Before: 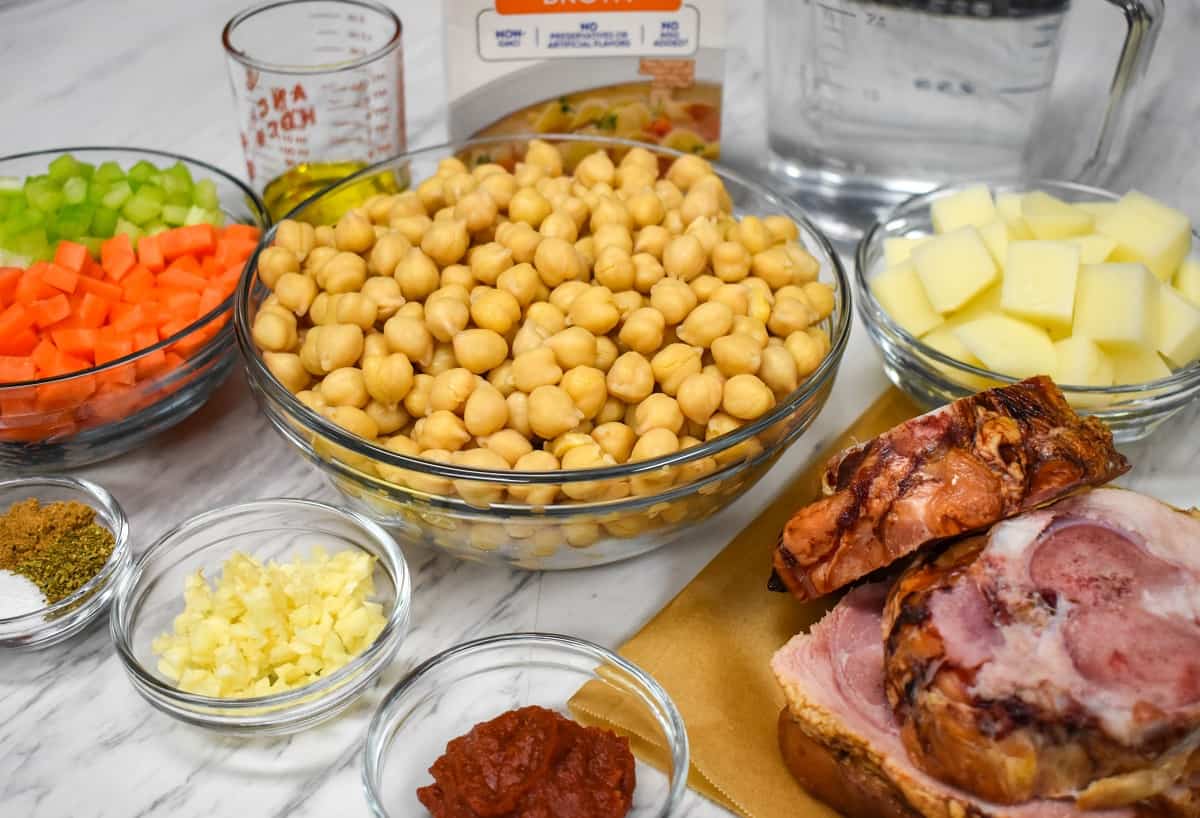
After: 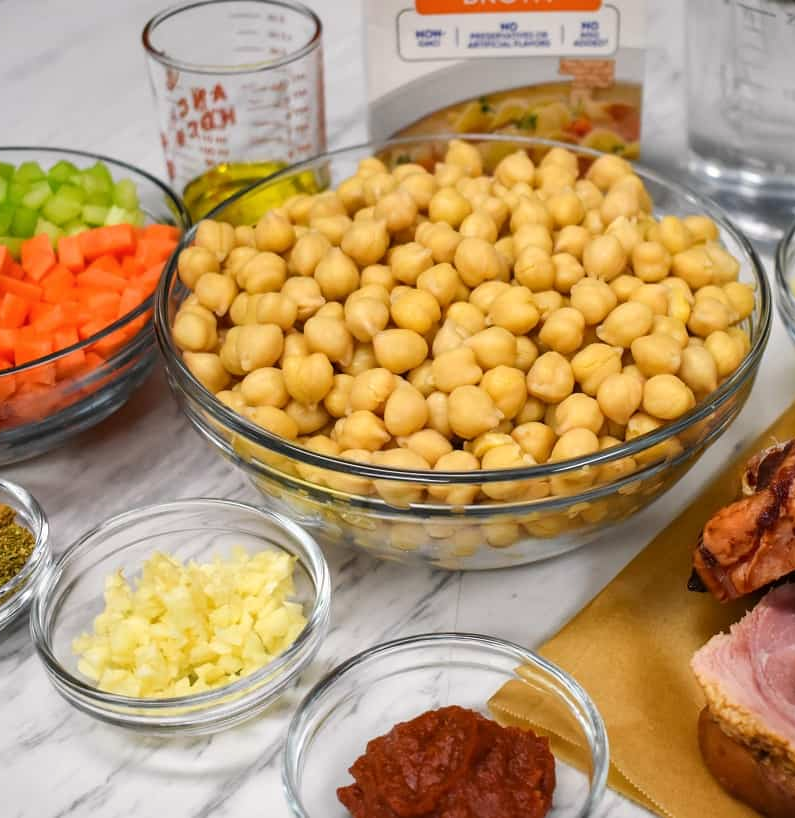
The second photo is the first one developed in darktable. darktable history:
color calibration: illuminant custom, x 0.344, y 0.359, temperature 5077.58 K
crop and rotate: left 6.713%, right 26.954%
